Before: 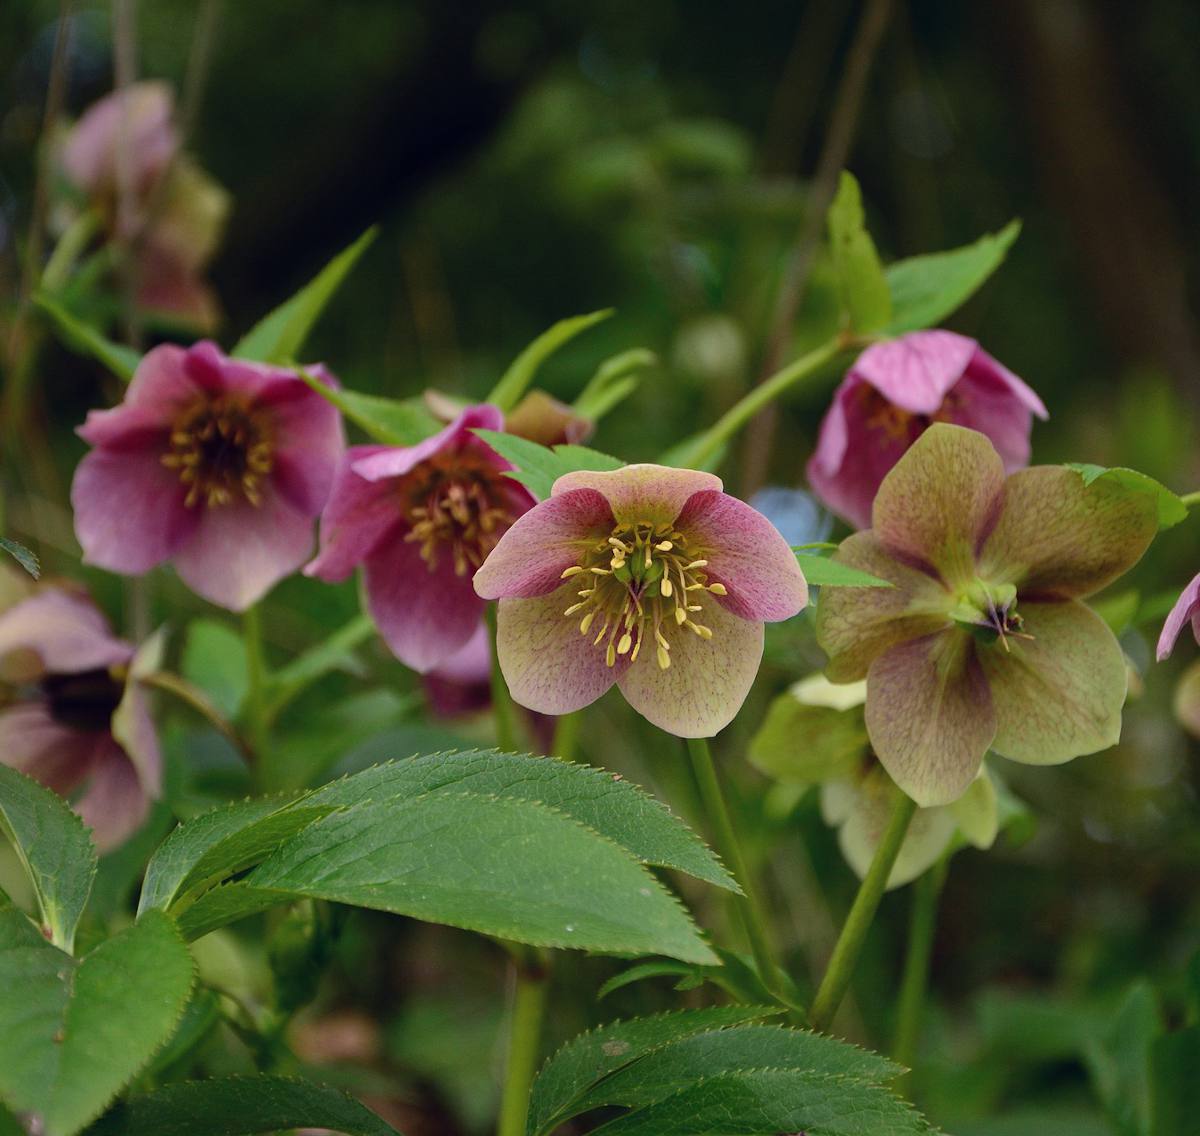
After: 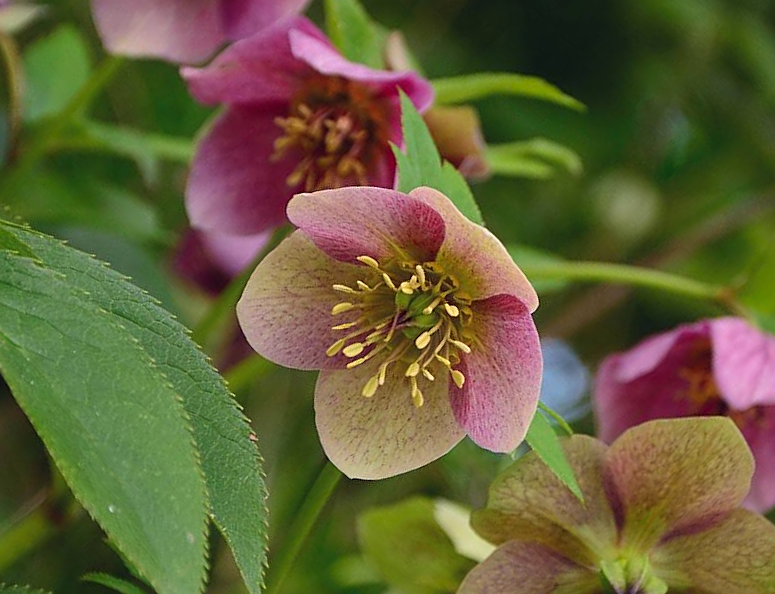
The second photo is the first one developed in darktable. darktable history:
sharpen: on, module defaults
contrast brightness saturation: saturation 0.099
crop and rotate: angle -45.75°, top 16.285%, right 0.828%, bottom 11.68%
haze removal: strength -0.096, compatibility mode true, adaptive false
